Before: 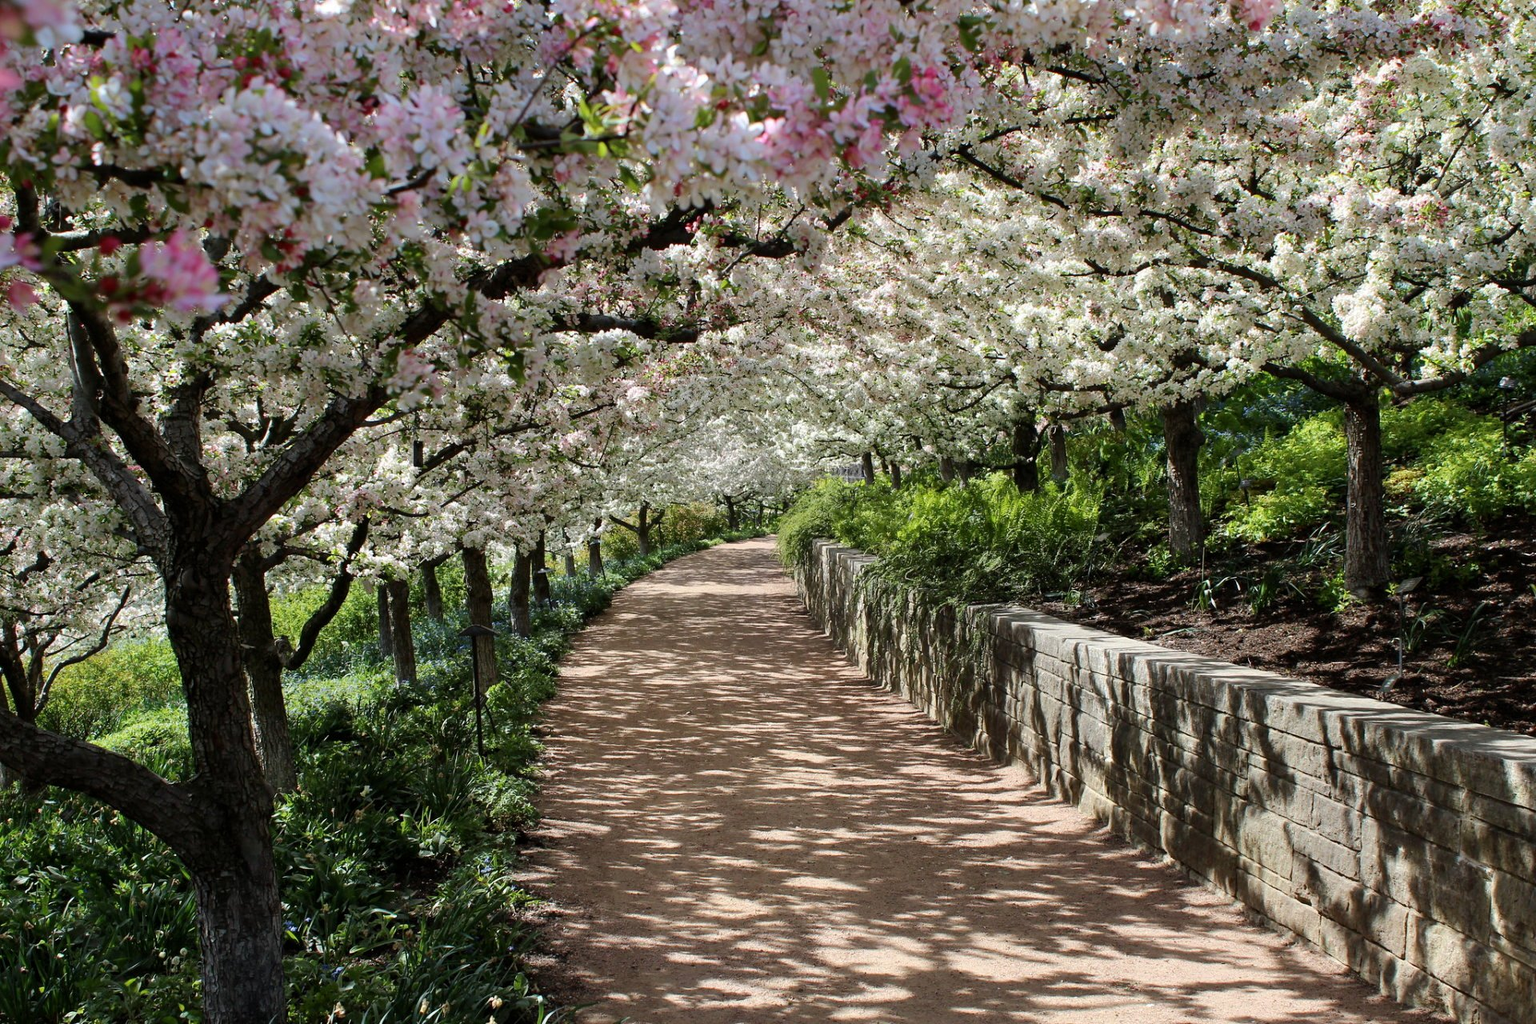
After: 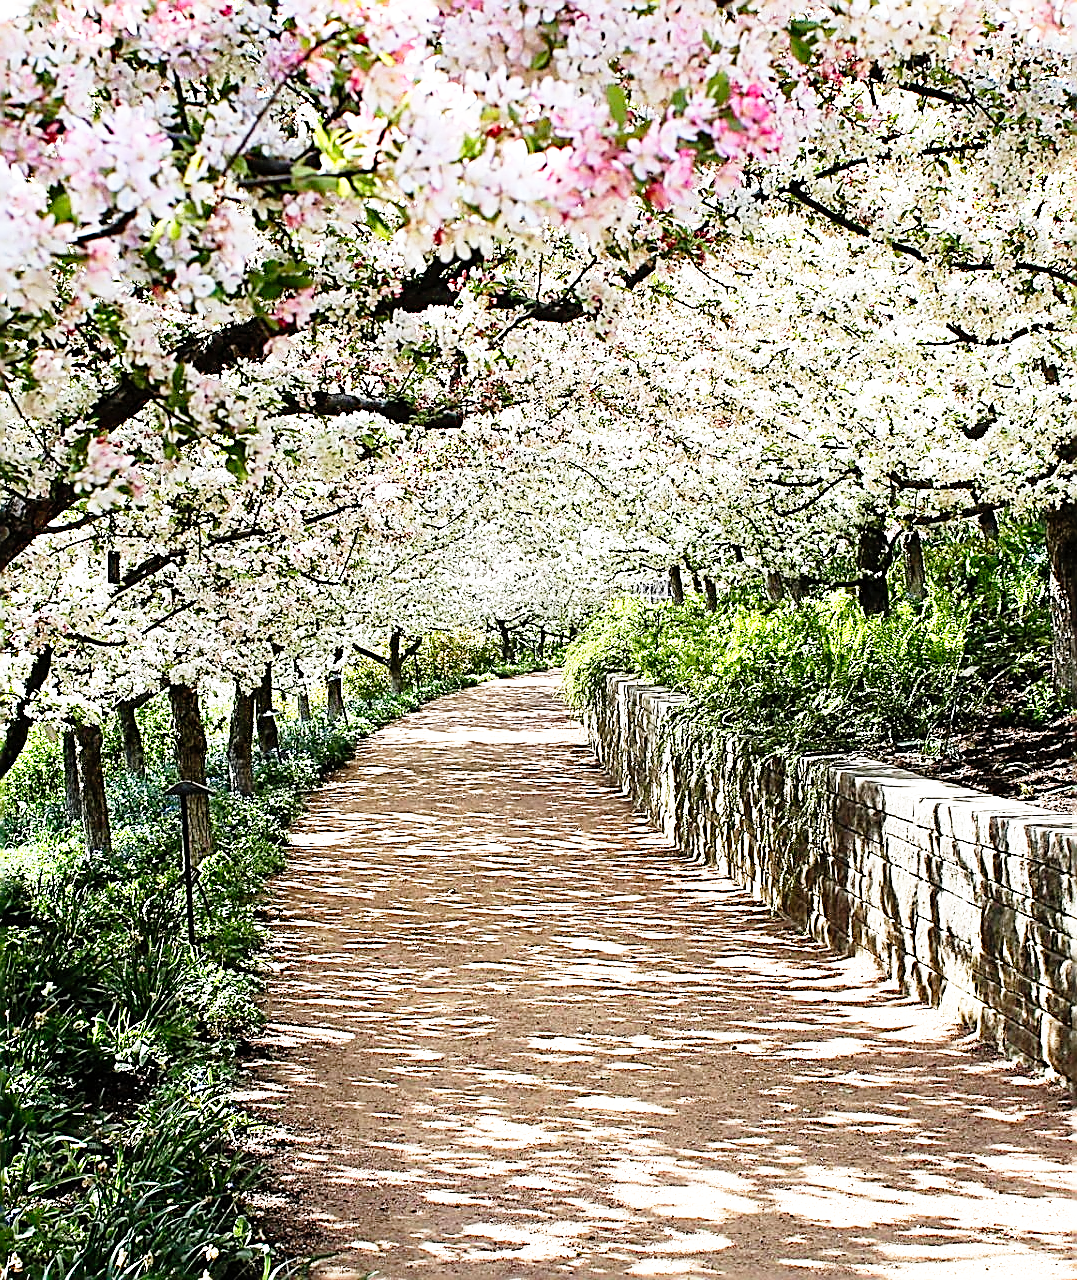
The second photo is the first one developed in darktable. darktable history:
crop: left 21.315%, right 22.59%
sharpen: amount 1.996
exposure: exposure 0.607 EV, compensate exposure bias true, compensate highlight preservation false
base curve: curves: ch0 [(0, 0) (0.012, 0.01) (0.073, 0.168) (0.31, 0.711) (0.645, 0.957) (1, 1)], preserve colors none
